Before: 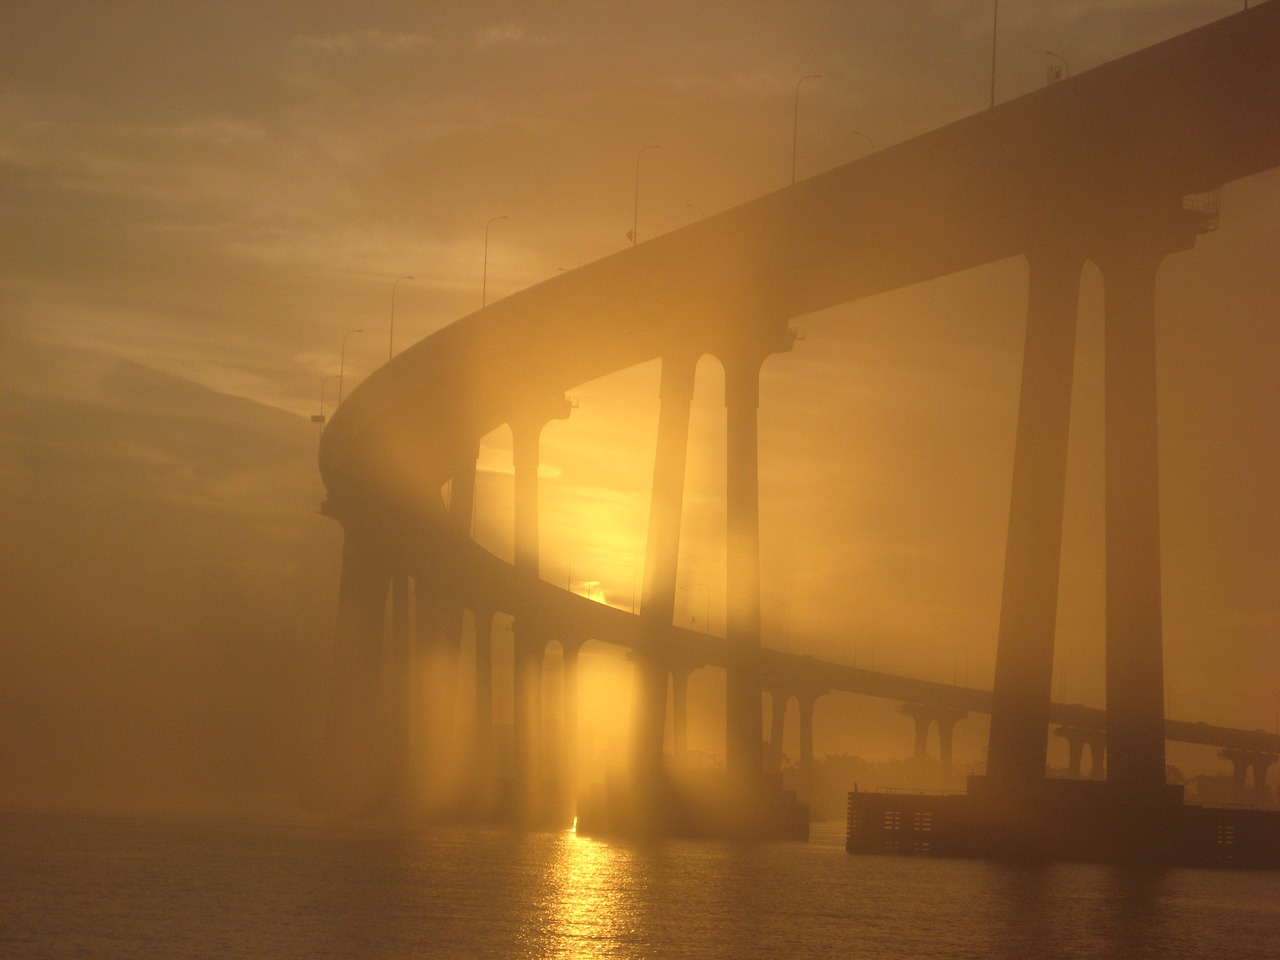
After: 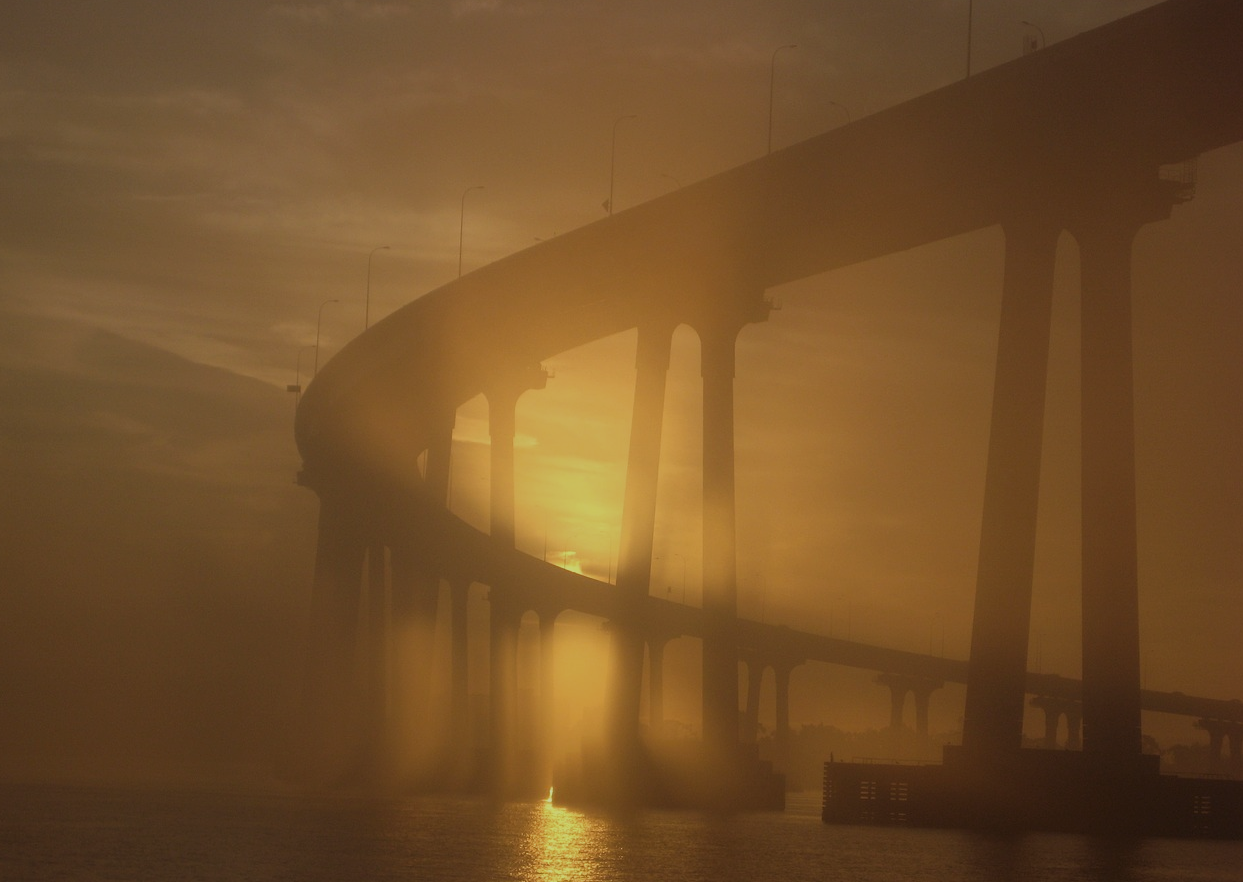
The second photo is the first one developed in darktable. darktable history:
exposure: black level correction 0, exposure -0.759 EV, compensate highlight preservation false
crop: left 1.918%, top 3.203%, right 0.93%, bottom 4.912%
levels: levels [0.031, 0.5, 0.969]
color calibration: gray › normalize channels true, illuminant as shot in camera, x 0.358, y 0.373, temperature 4628.91 K, gamut compression 0.012
